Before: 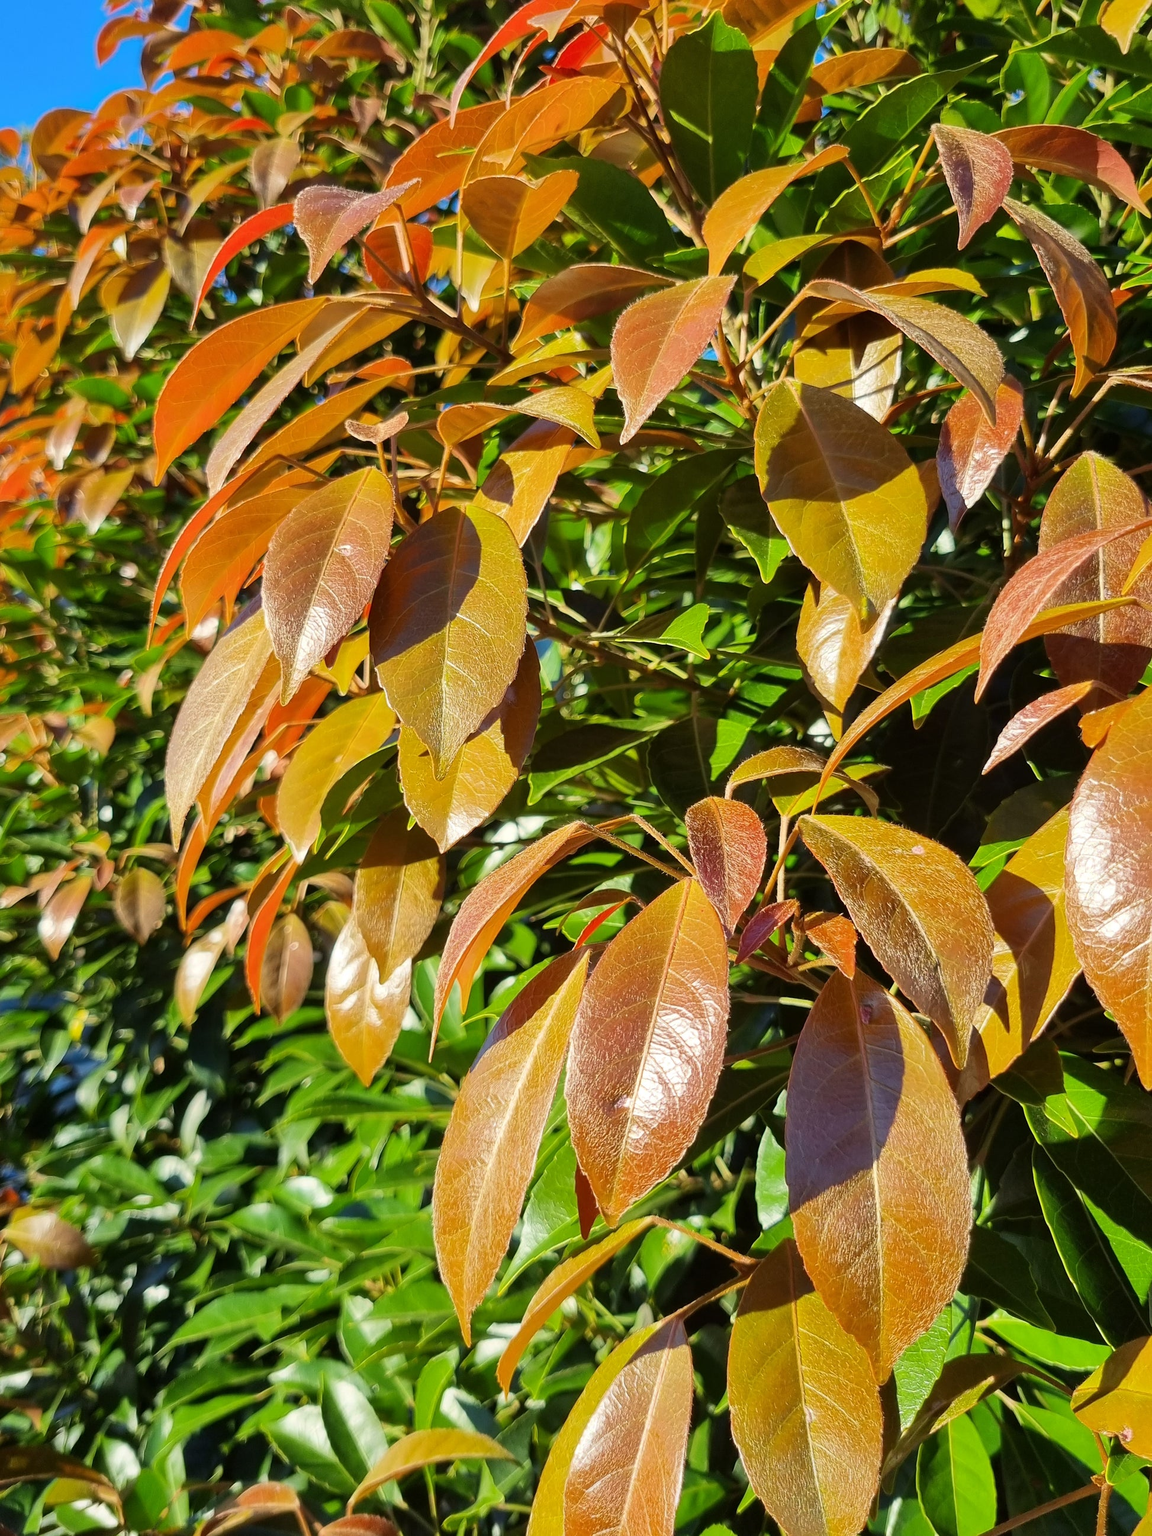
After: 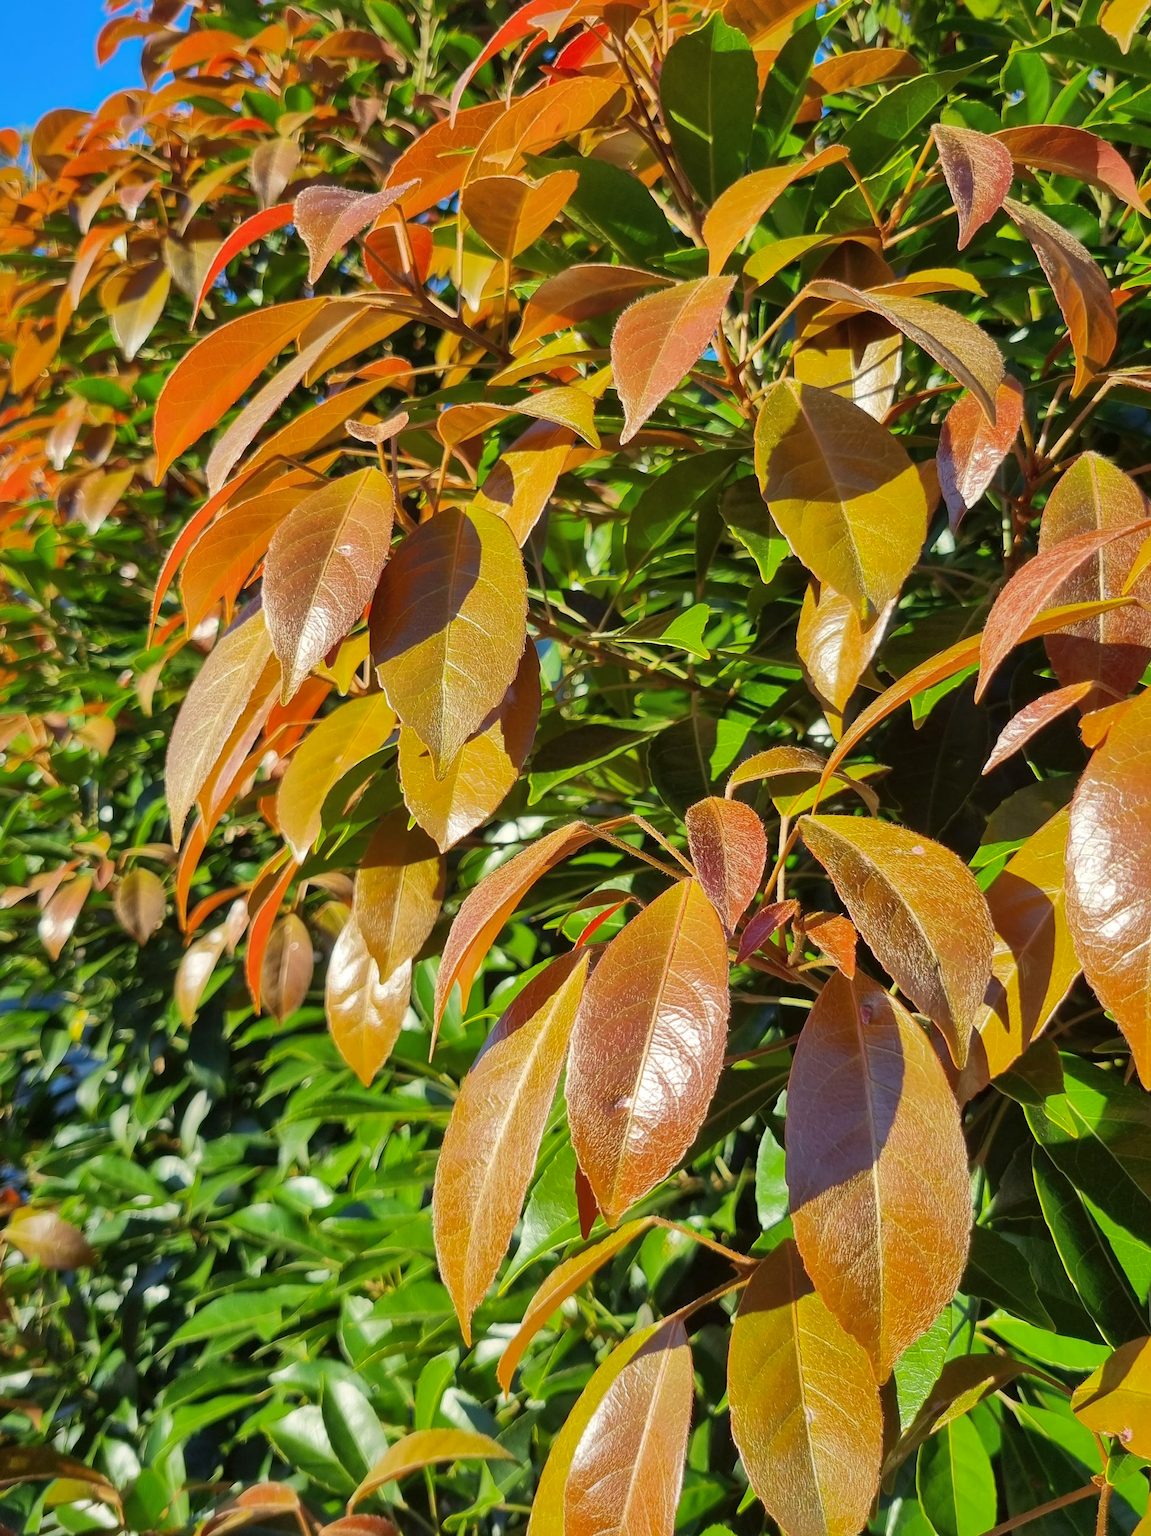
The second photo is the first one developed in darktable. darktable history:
color balance: on, module defaults
shadows and highlights: on, module defaults
contrast brightness saturation: contrast 0.05
